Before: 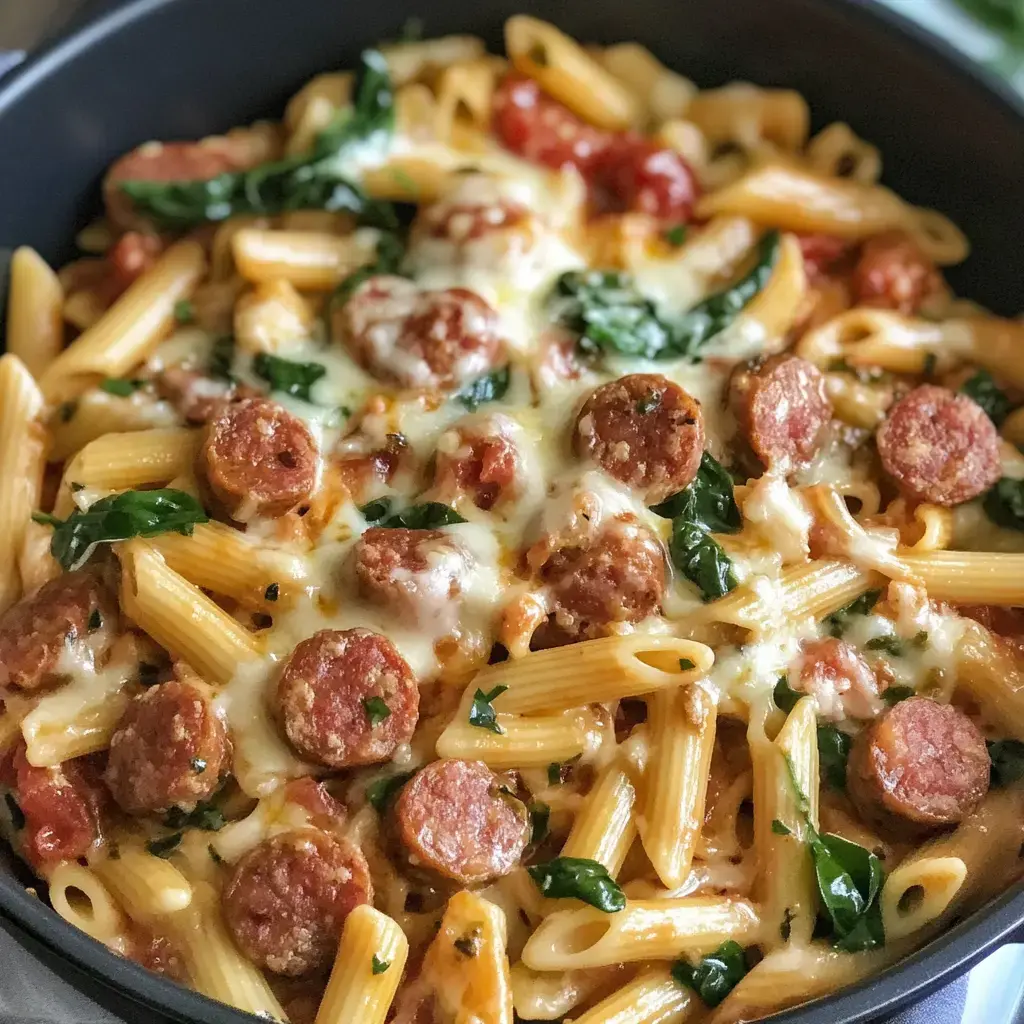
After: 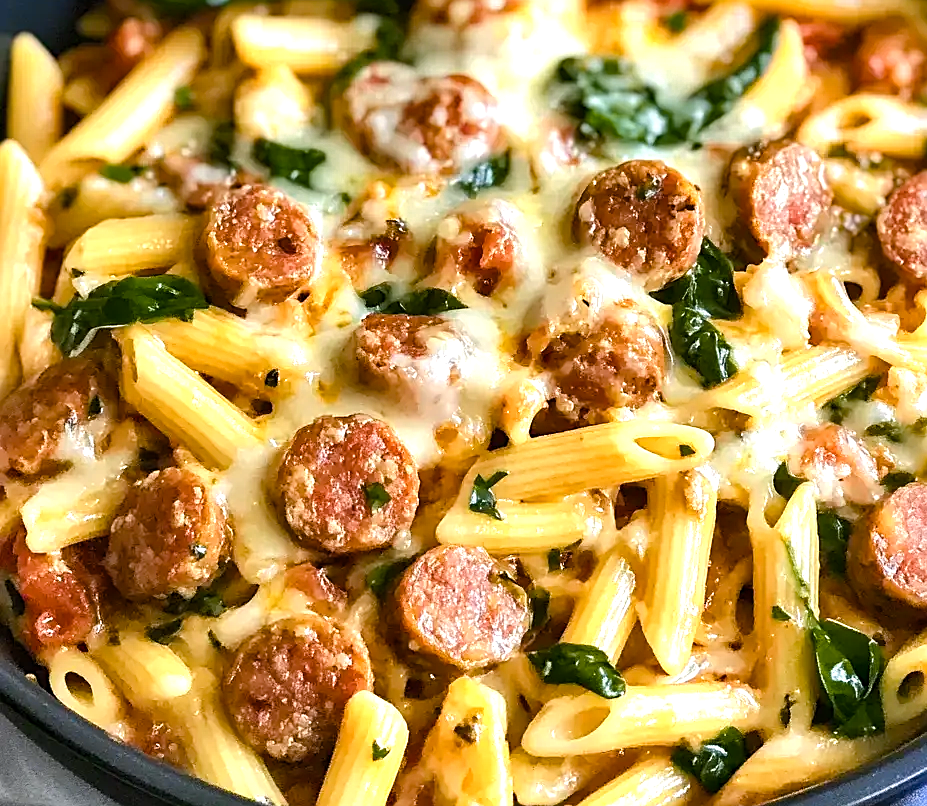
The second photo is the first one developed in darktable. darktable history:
color balance rgb: perceptual saturation grading › global saturation 20%, perceptual saturation grading › highlights -25%, perceptual saturation grading › shadows 25%
crop: top 20.916%, right 9.437%, bottom 0.316%
tone equalizer: -8 EV -0.417 EV, -7 EV -0.389 EV, -6 EV -0.333 EV, -5 EV -0.222 EV, -3 EV 0.222 EV, -2 EV 0.333 EV, -1 EV 0.389 EV, +0 EV 0.417 EV, edges refinement/feathering 500, mask exposure compensation -1.57 EV, preserve details no
base curve: exposure shift 0, preserve colors none
sharpen: on, module defaults
shadows and highlights: shadows 25, highlights -25
color zones: curves: ch0 [(0.099, 0.624) (0.257, 0.596) (0.384, 0.376) (0.529, 0.492) (0.697, 0.564) (0.768, 0.532) (0.908, 0.644)]; ch1 [(0.112, 0.564) (0.254, 0.612) (0.432, 0.676) (0.592, 0.456) (0.743, 0.684) (0.888, 0.536)]; ch2 [(0.25, 0.5) (0.469, 0.36) (0.75, 0.5)]
